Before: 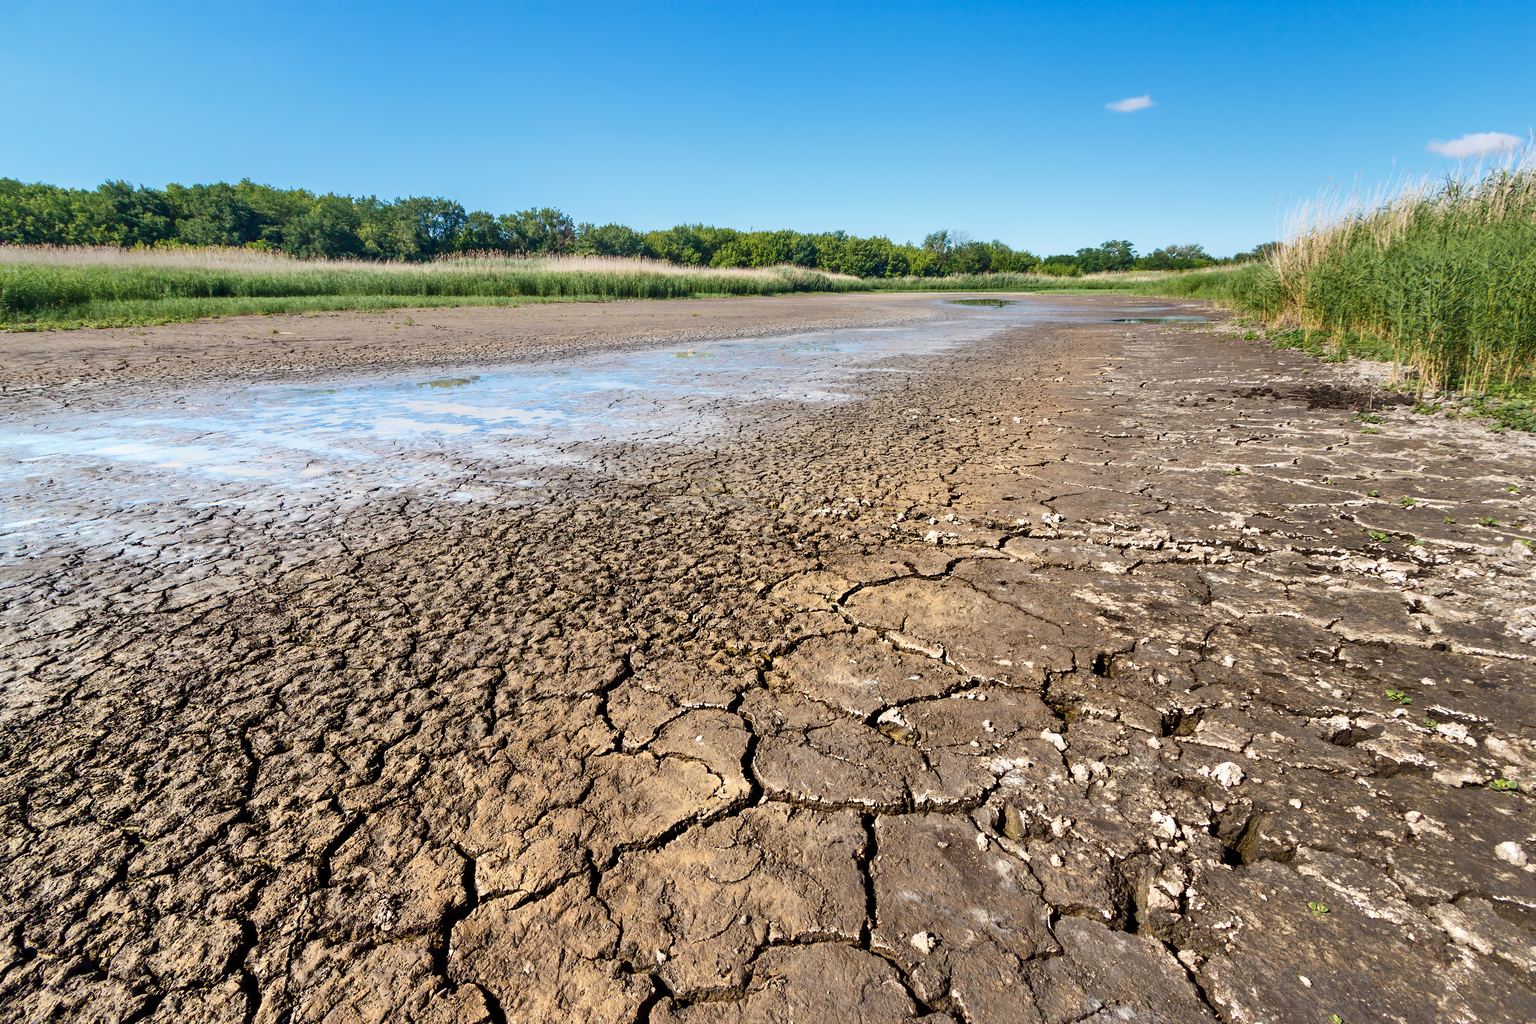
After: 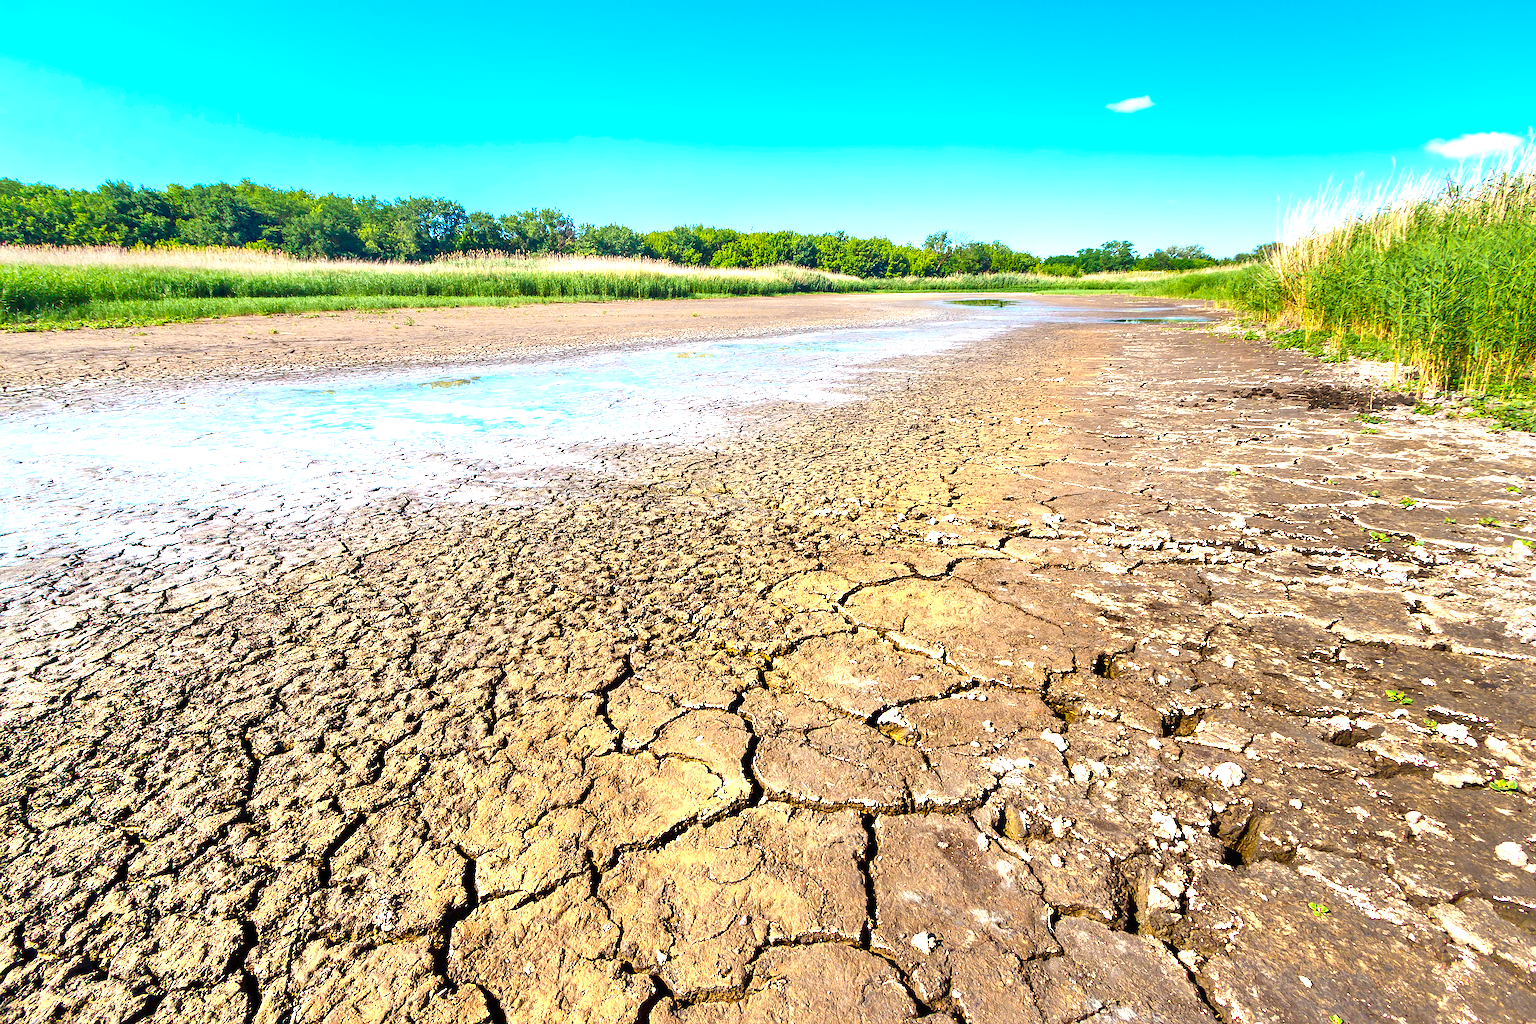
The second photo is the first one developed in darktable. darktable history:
exposure: black level correction 0, exposure 1.001 EV, compensate highlight preservation false
sharpen: on, module defaults
contrast brightness saturation: saturation 0.519
